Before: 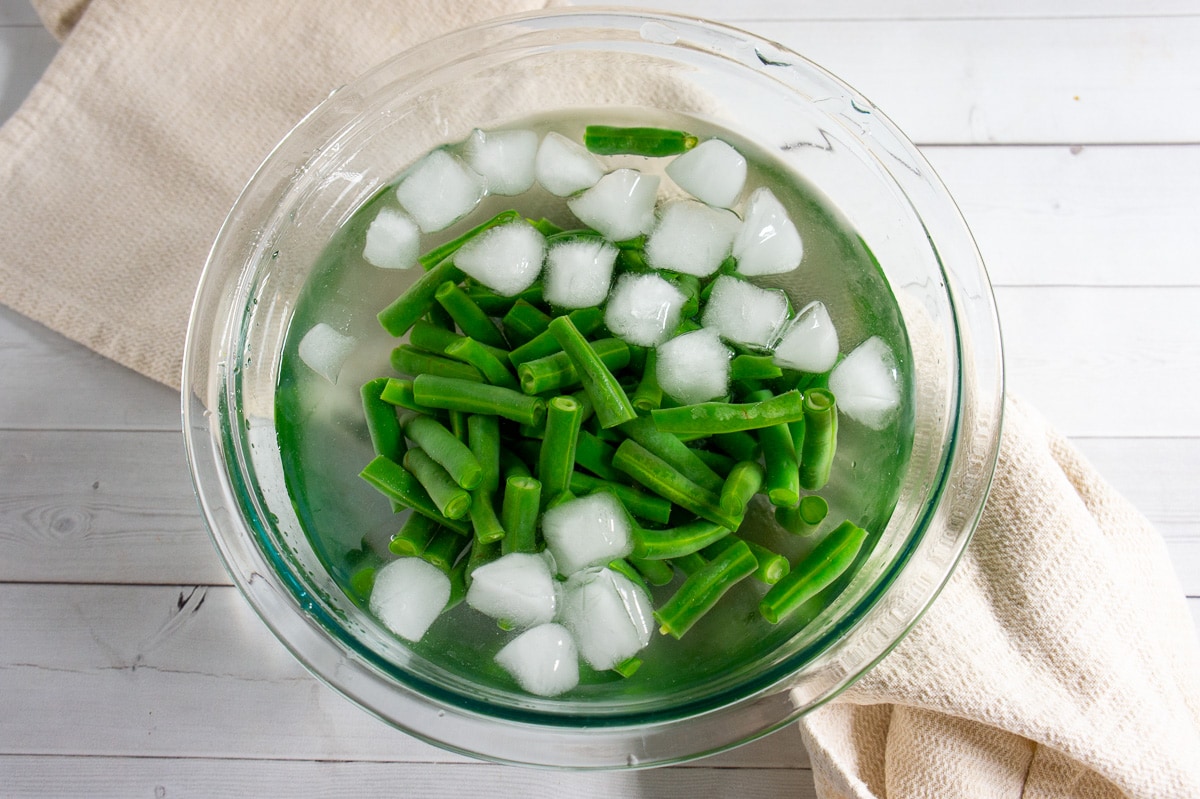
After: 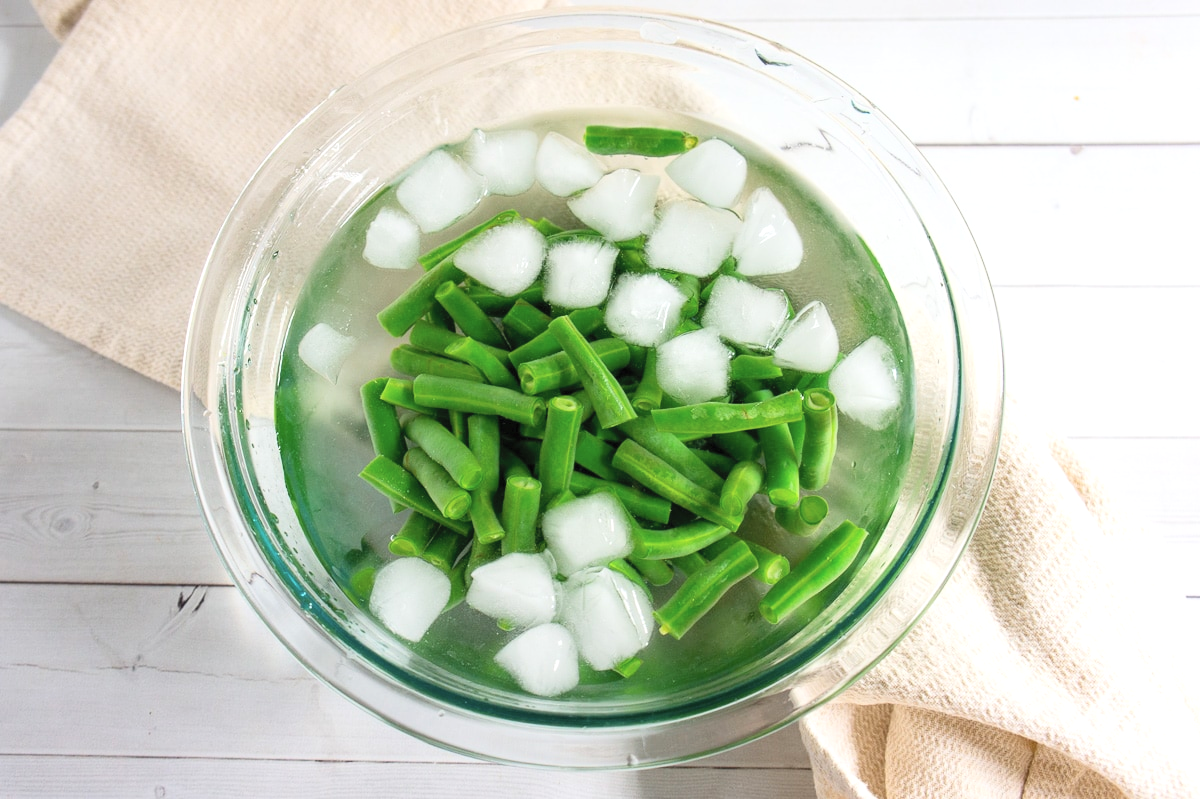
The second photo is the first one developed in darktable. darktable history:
exposure: black level correction 0, exposure 0.2 EV, compensate exposure bias true, compensate highlight preservation false
contrast brightness saturation: contrast 0.14, brightness 0.21
